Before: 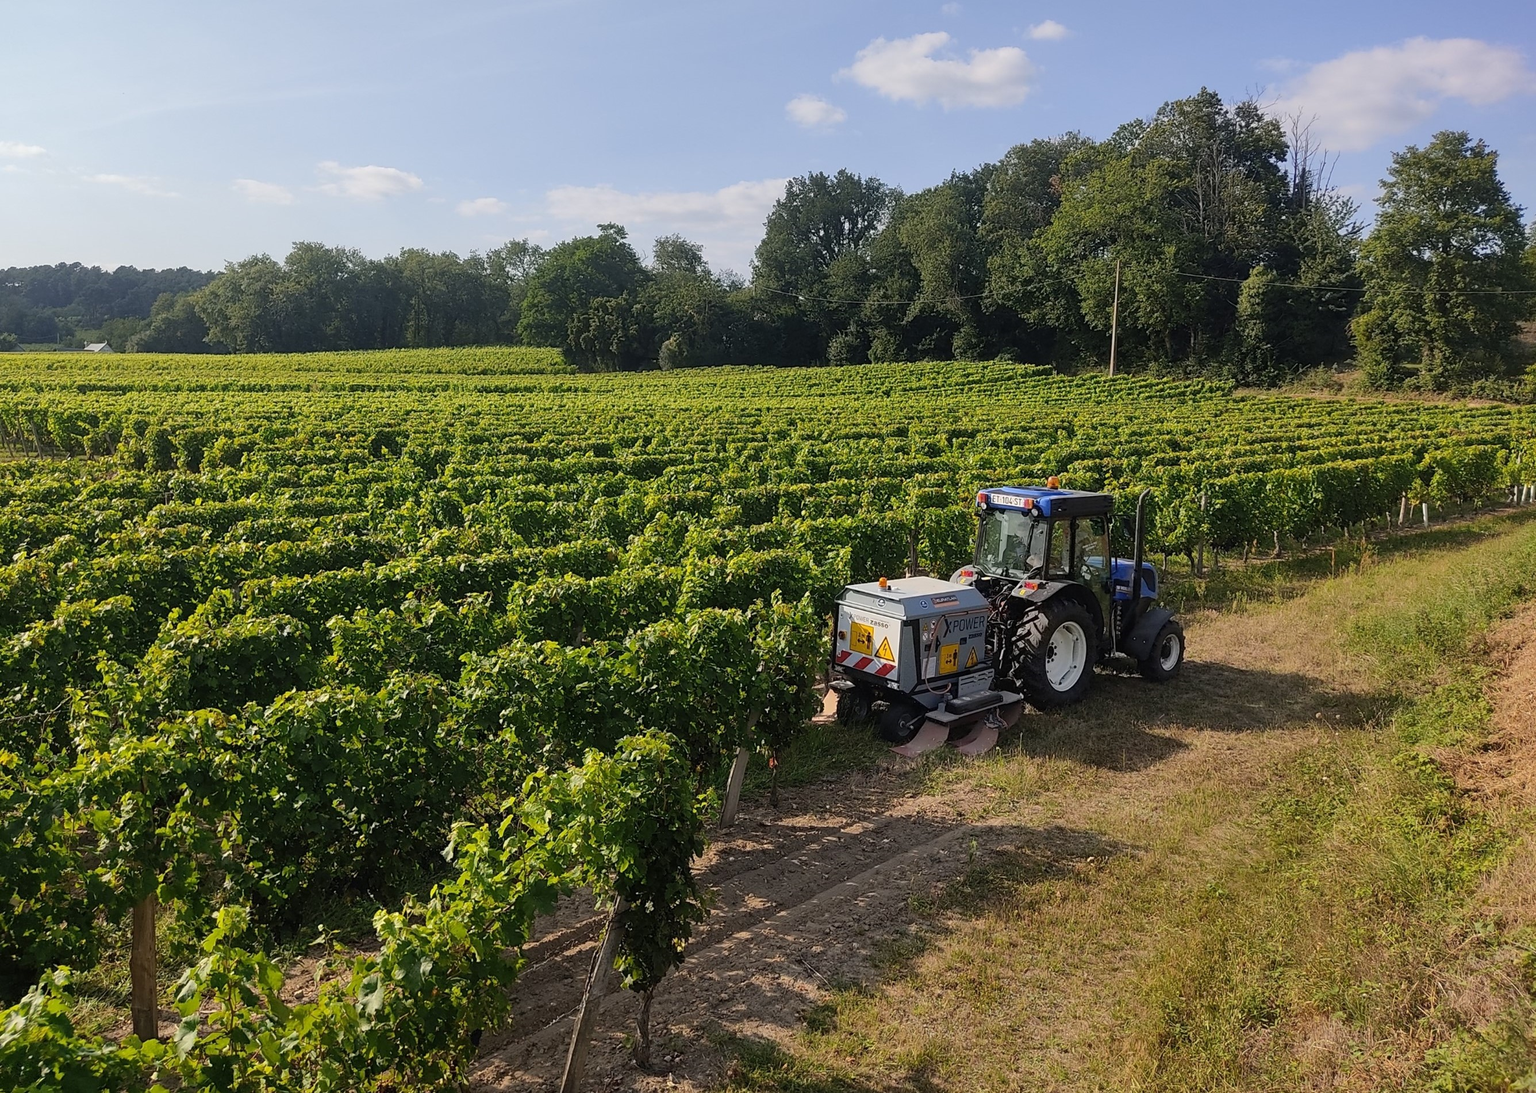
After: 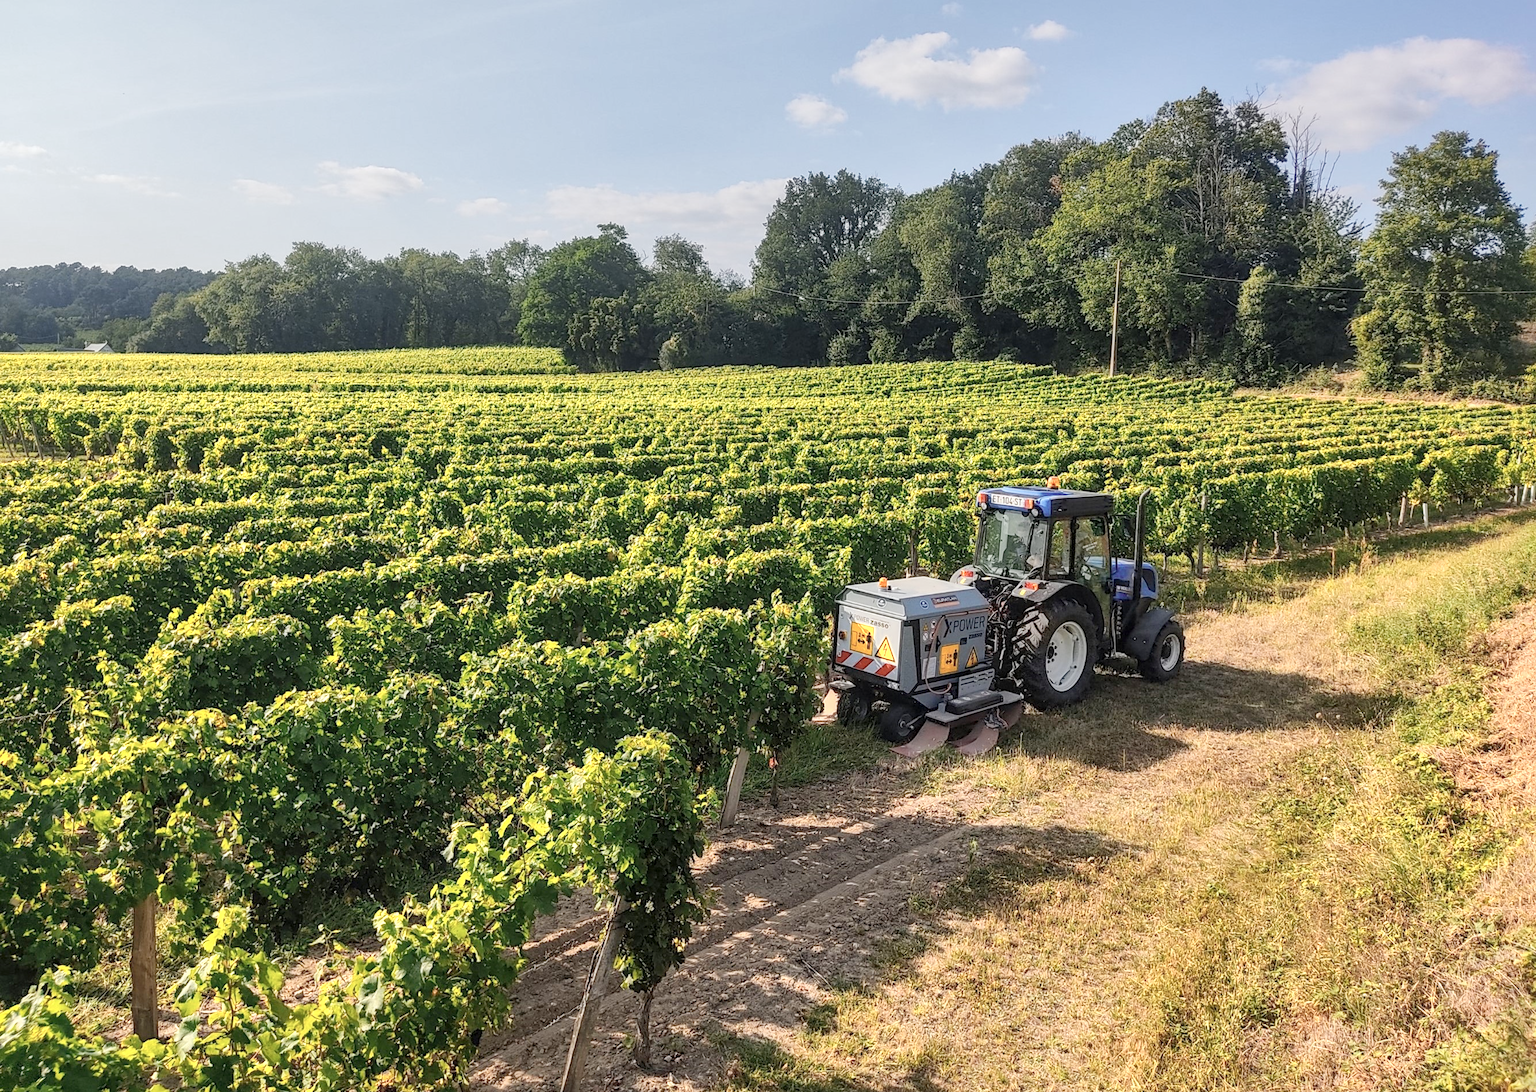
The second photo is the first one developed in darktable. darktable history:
base curve: curves: ch0 [(0, 0) (0.204, 0.334) (0.55, 0.733) (1, 1)], preserve colors none
color zones: curves: ch0 [(0.018, 0.548) (0.224, 0.64) (0.425, 0.447) (0.675, 0.575) (0.732, 0.579)]; ch1 [(0.066, 0.487) (0.25, 0.5) (0.404, 0.43) (0.75, 0.421) (0.956, 0.421)]; ch2 [(0.044, 0.561) (0.215, 0.465) (0.399, 0.544) (0.465, 0.548) (0.614, 0.447) (0.724, 0.43) (0.882, 0.623) (0.956, 0.632)]
shadows and highlights: on, module defaults
local contrast: on, module defaults
